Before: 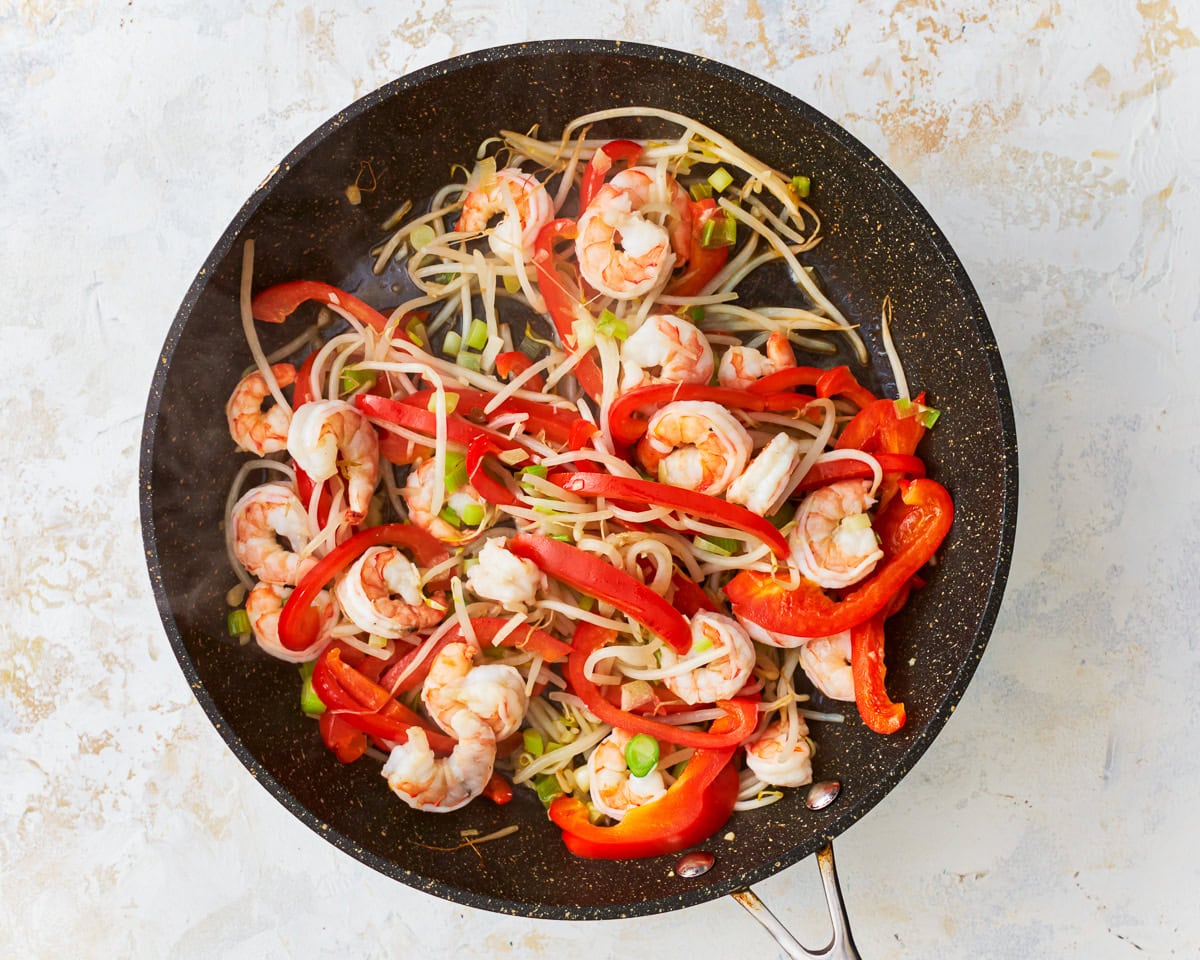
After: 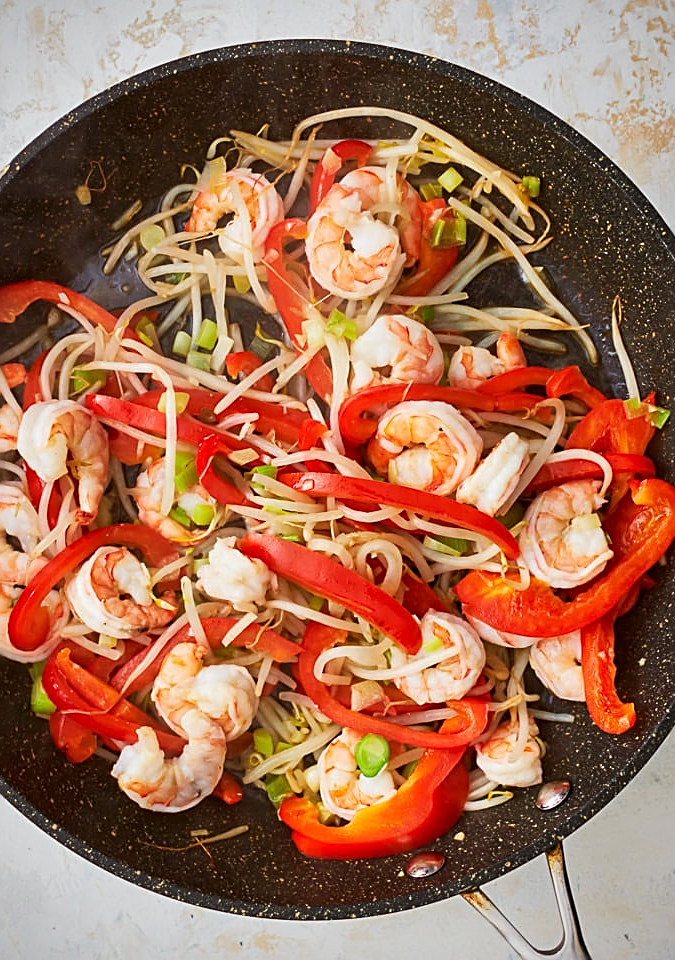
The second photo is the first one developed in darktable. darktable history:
sharpen: on, module defaults
crop and rotate: left 22.516%, right 21.234%
vignetting: saturation 0, unbound false
